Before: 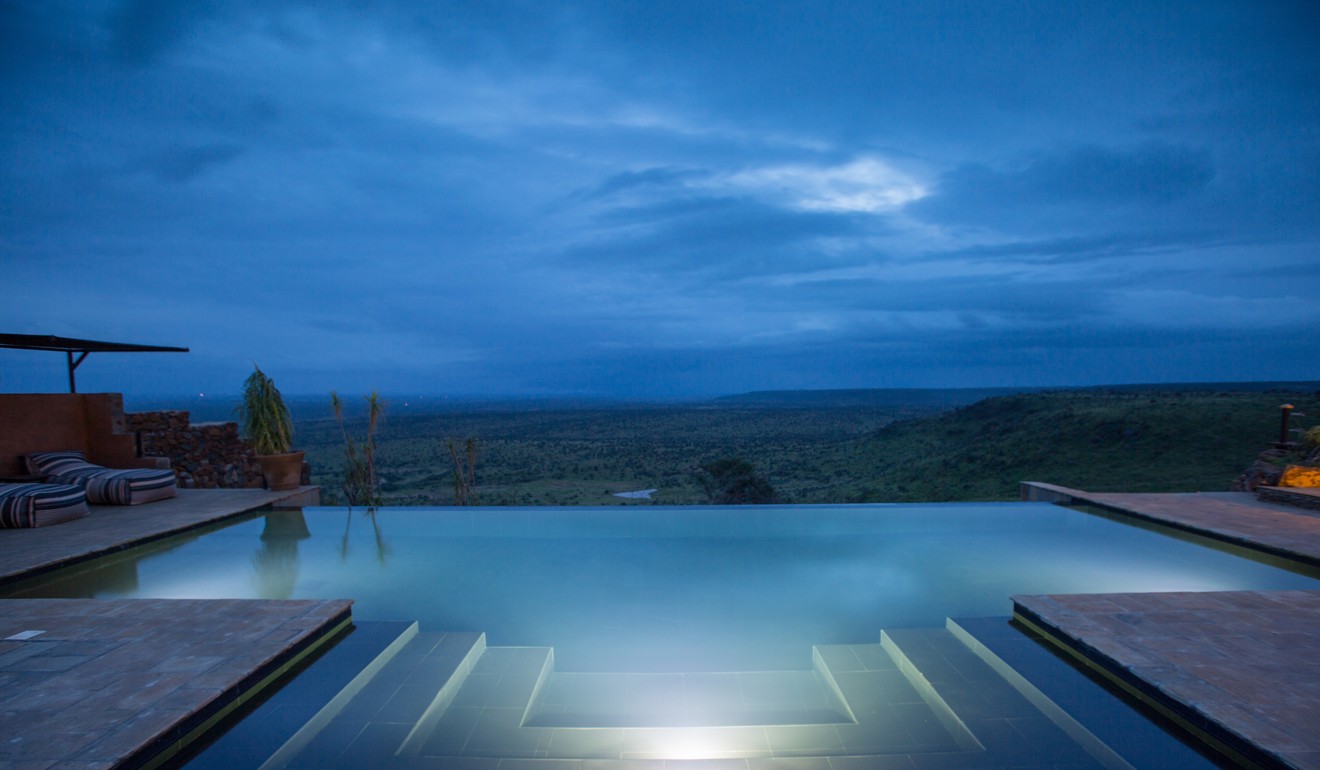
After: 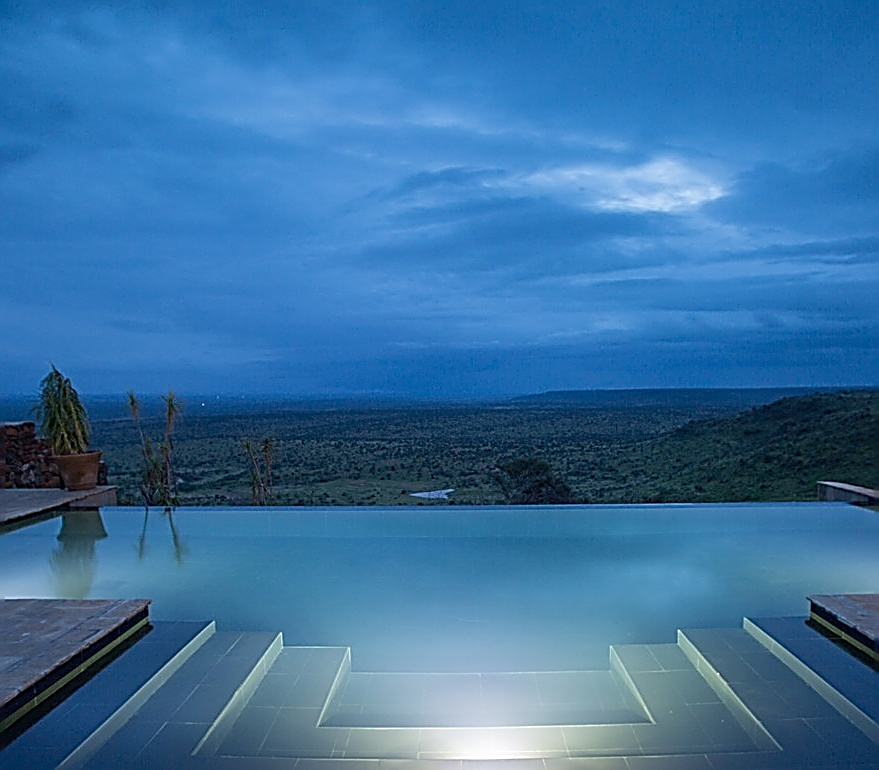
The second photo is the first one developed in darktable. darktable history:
sharpen: amount 2
crop: left 15.419%, right 17.914%
